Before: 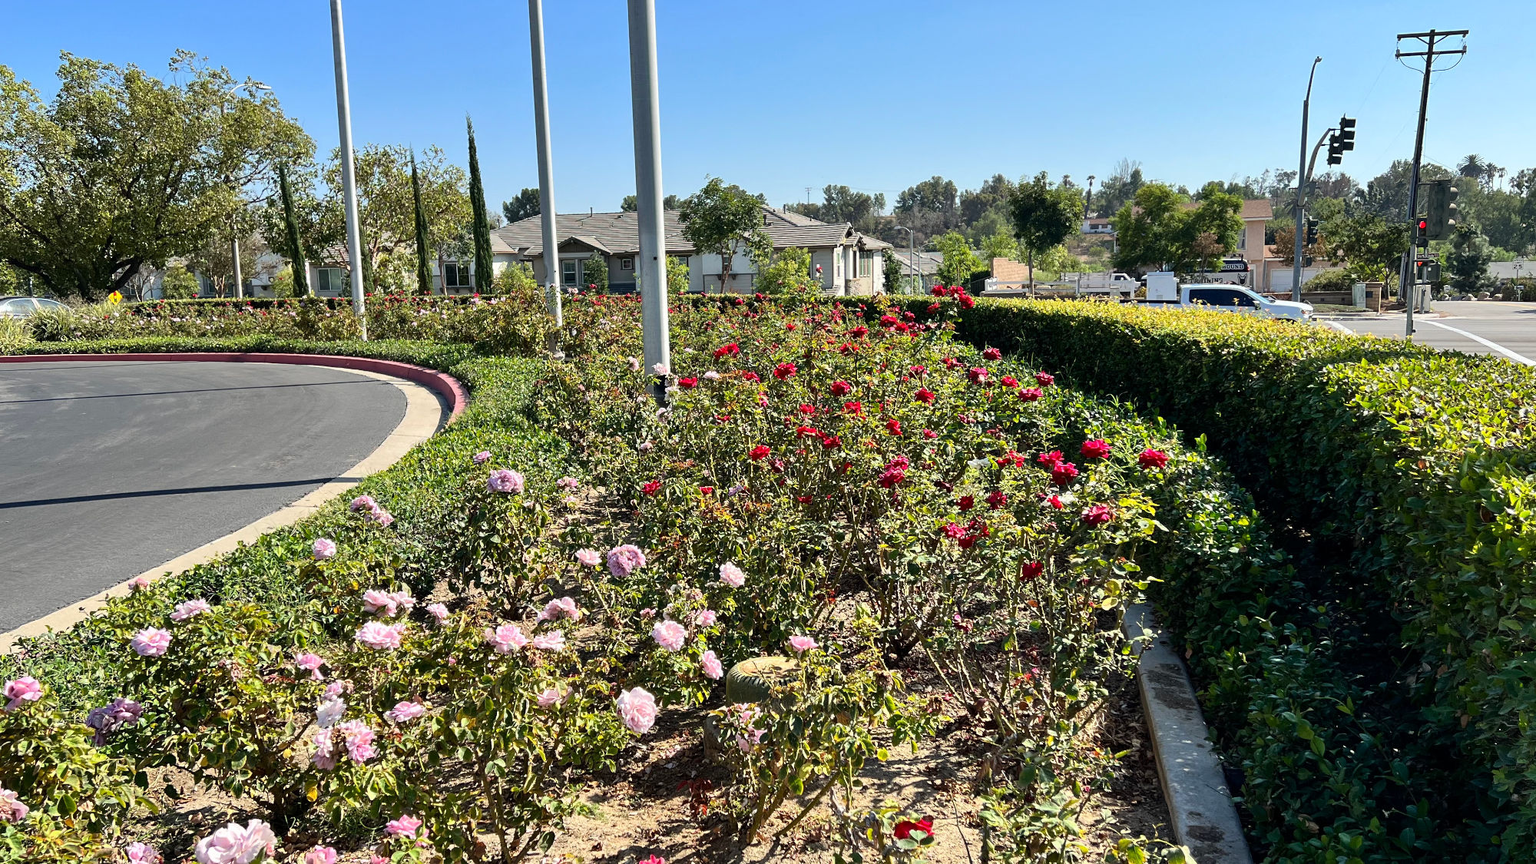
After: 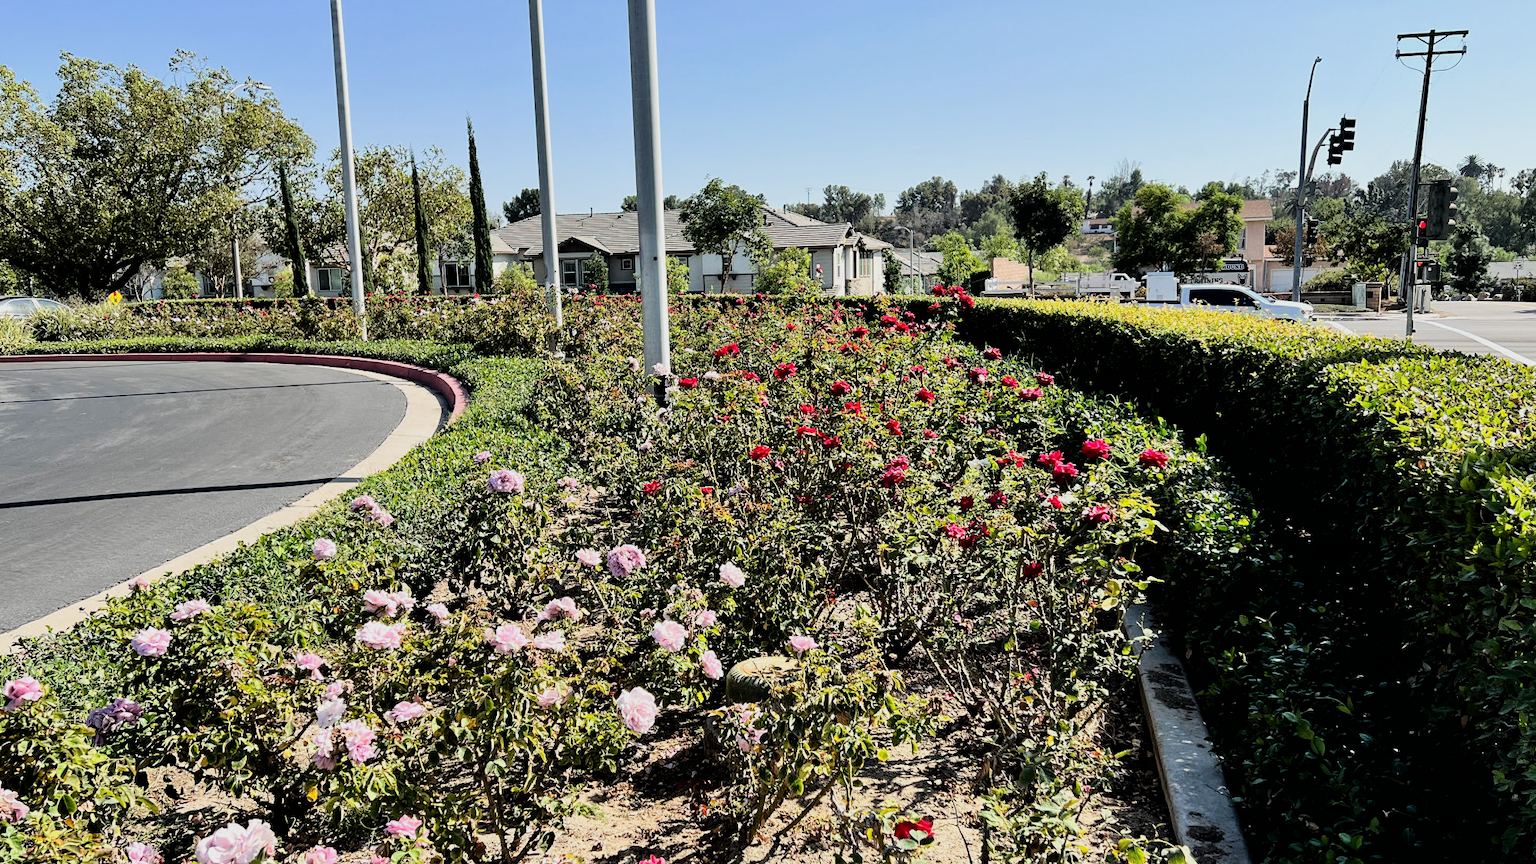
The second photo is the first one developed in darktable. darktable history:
filmic rgb: black relative exposure -5 EV, hardness 2.88, contrast 1.3, highlights saturation mix -30%
exposure: exposure 0.207 EV, compensate highlight preservation false
